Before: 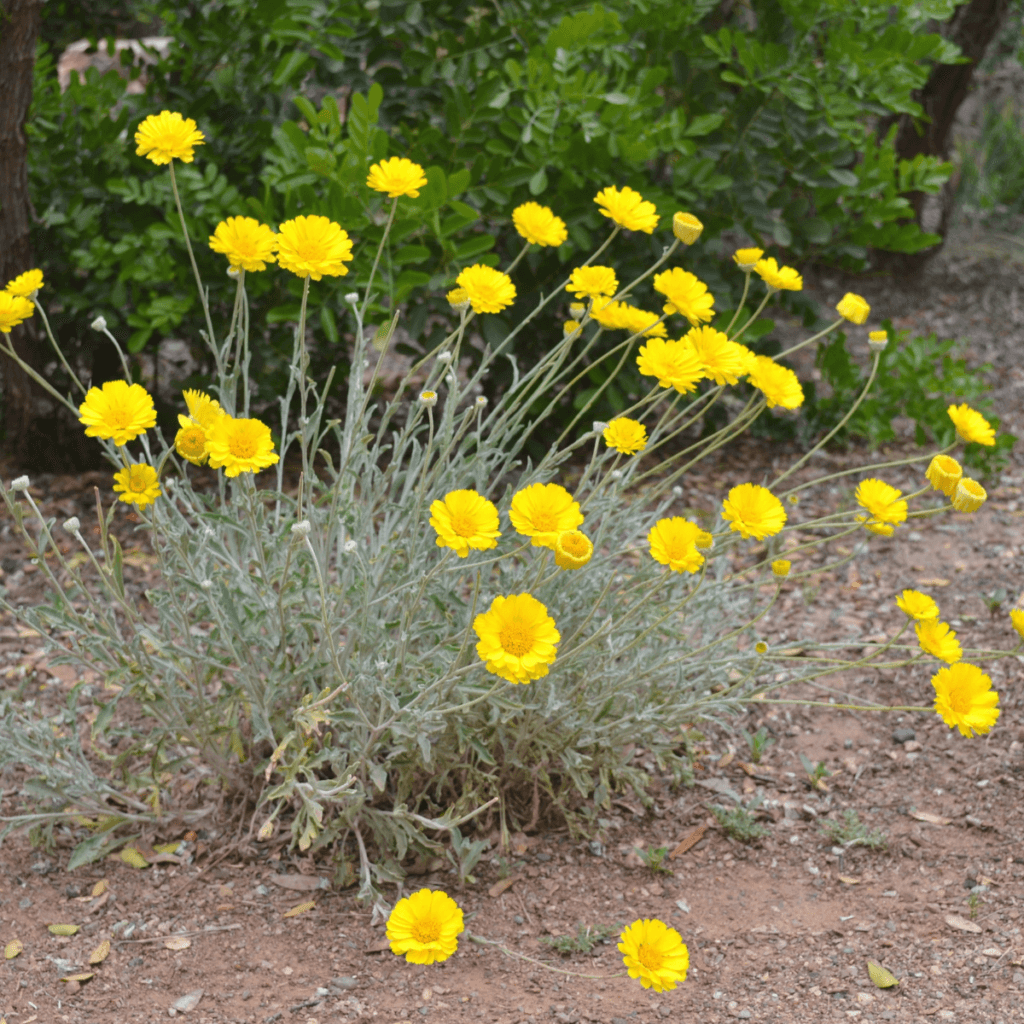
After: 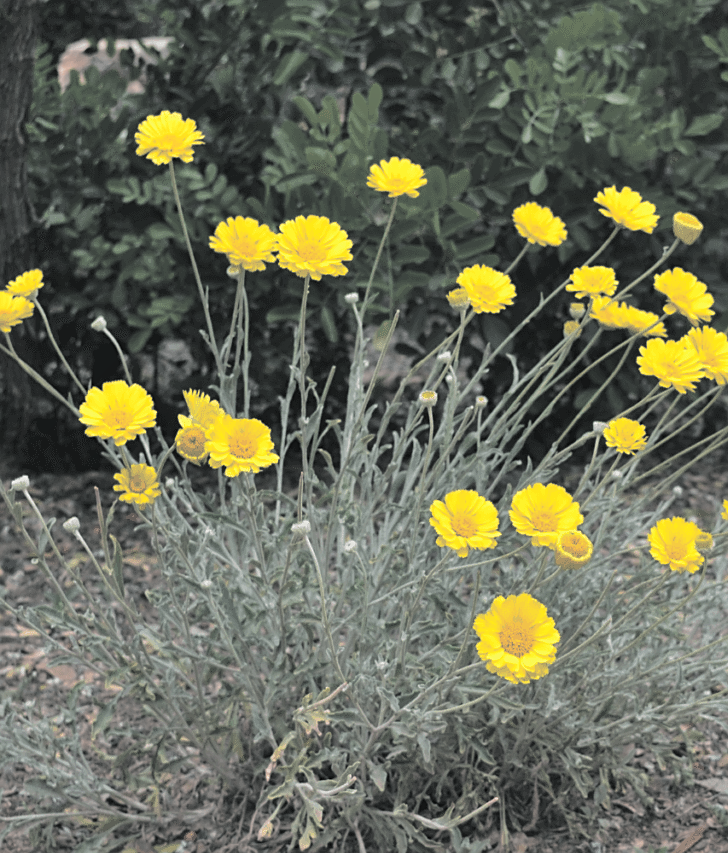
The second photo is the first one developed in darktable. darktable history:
crop: right 28.885%, bottom 16.626%
shadows and highlights: white point adjustment 1, soften with gaussian
sharpen: radius 1.864, amount 0.398, threshold 1.271
split-toning: shadows › hue 190.8°, shadows › saturation 0.05, highlights › hue 54°, highlights › saturation 0.05, compress 0%
